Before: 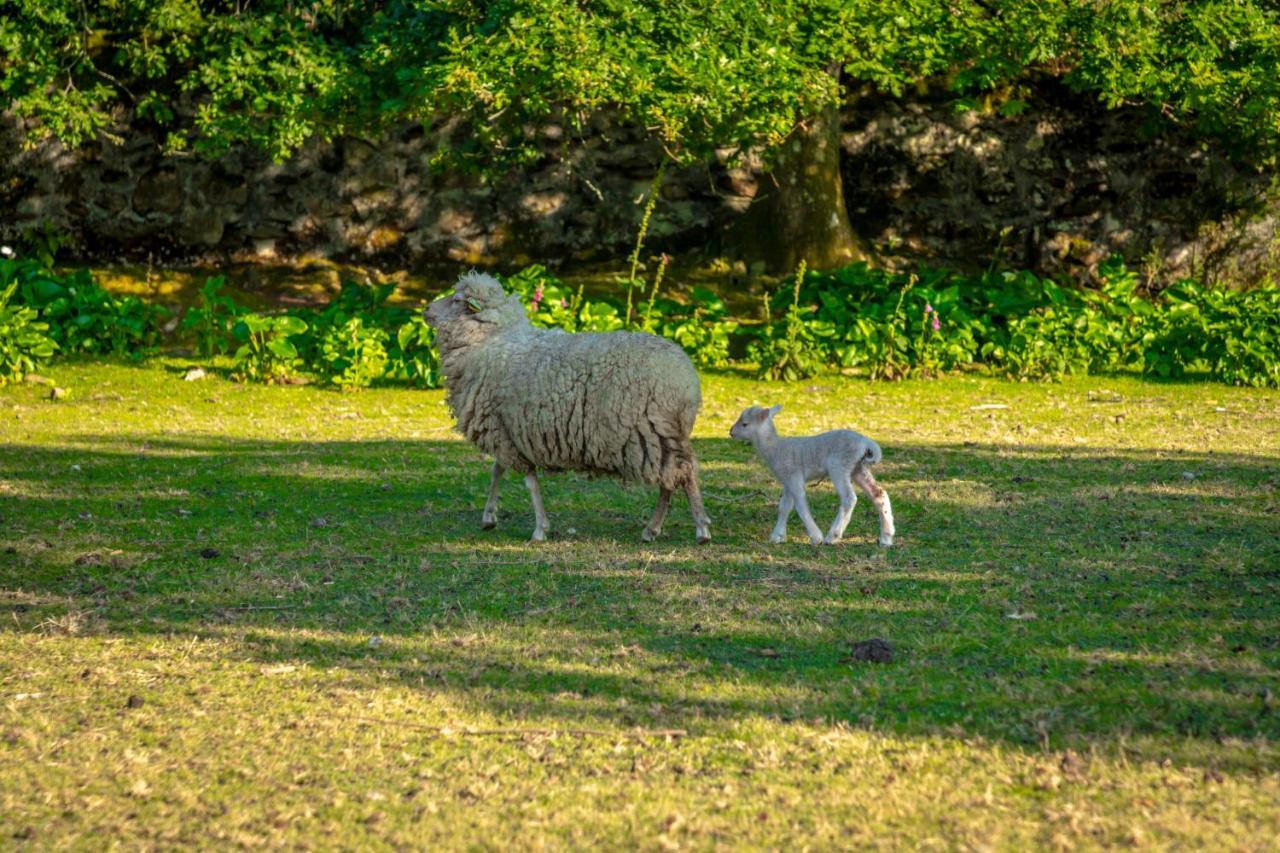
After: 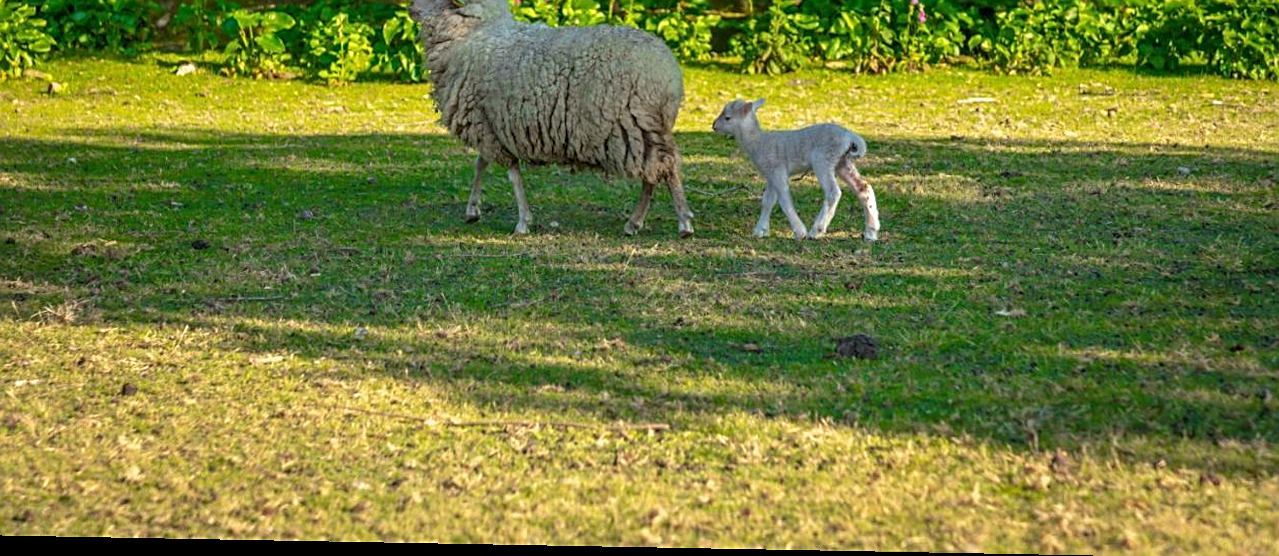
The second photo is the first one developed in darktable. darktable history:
crop and rotate: top 36.435%
rotate and perspective: lens shift (horizontal) -0.055, automatic cropping off
sharpen: on, module defaults
